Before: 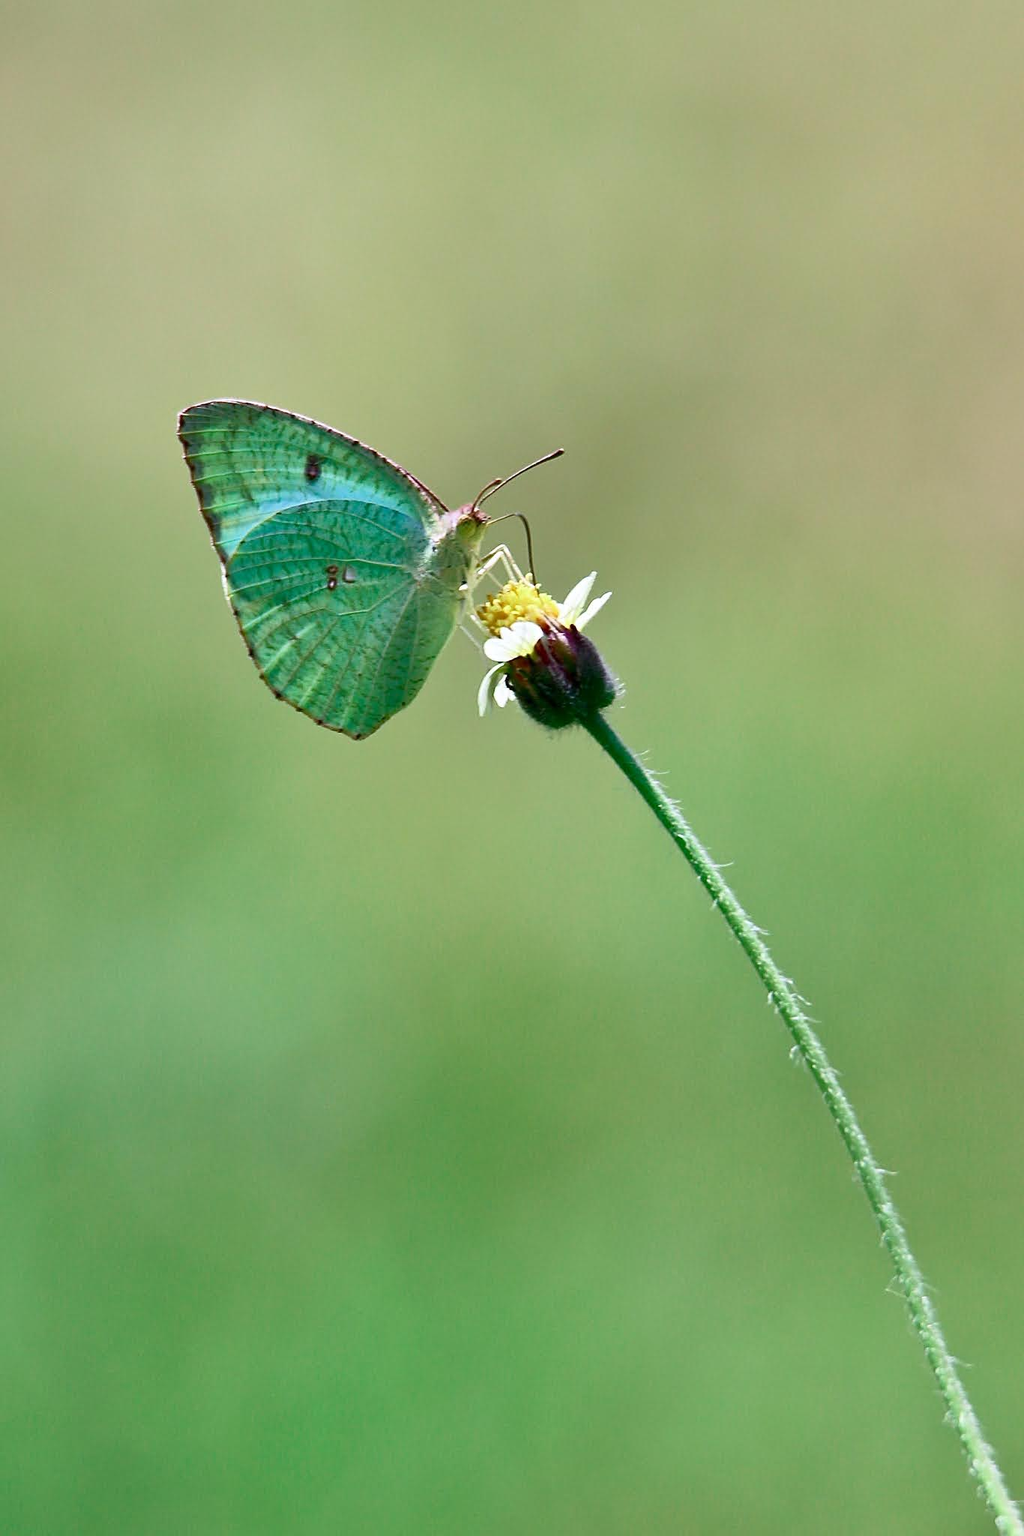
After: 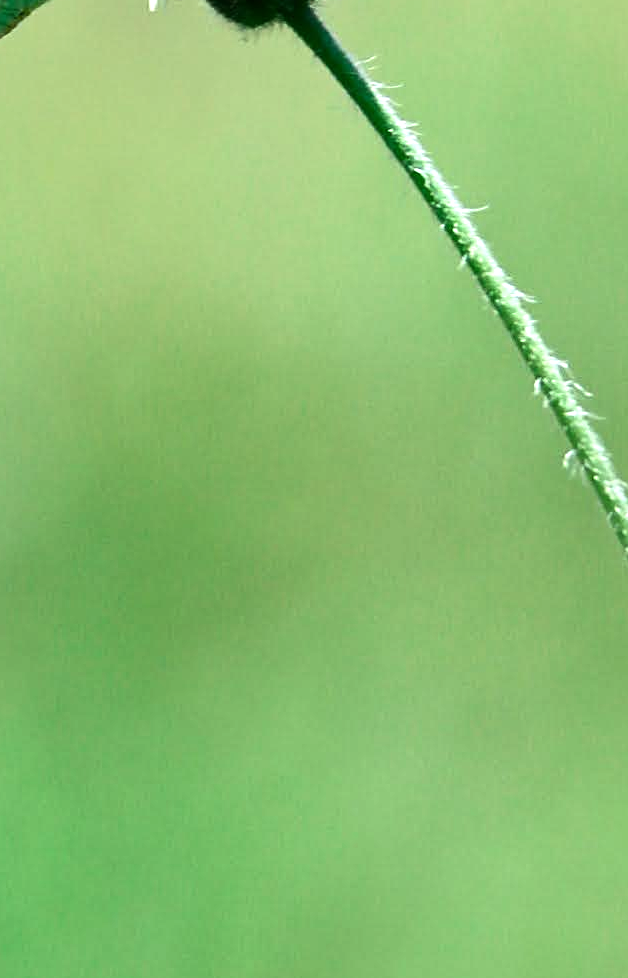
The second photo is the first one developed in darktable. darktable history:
crop: left 35.877%, top 46.112%, right 18.135%, bottom 6.133%
tone equalizer: -8 EV -0.77 EV, -7 EV -0.719 EV, -6 EV -0.596 EV, -5 EV -0.38 EV, -3 EV 0.382 EV, -2 EV 0.6 EV, -1 EV 0.691 EV, +0 EV 0.737 EV, edges refinement/feathering 500, mask exposure compensation -1.57 EV, preserve details no
